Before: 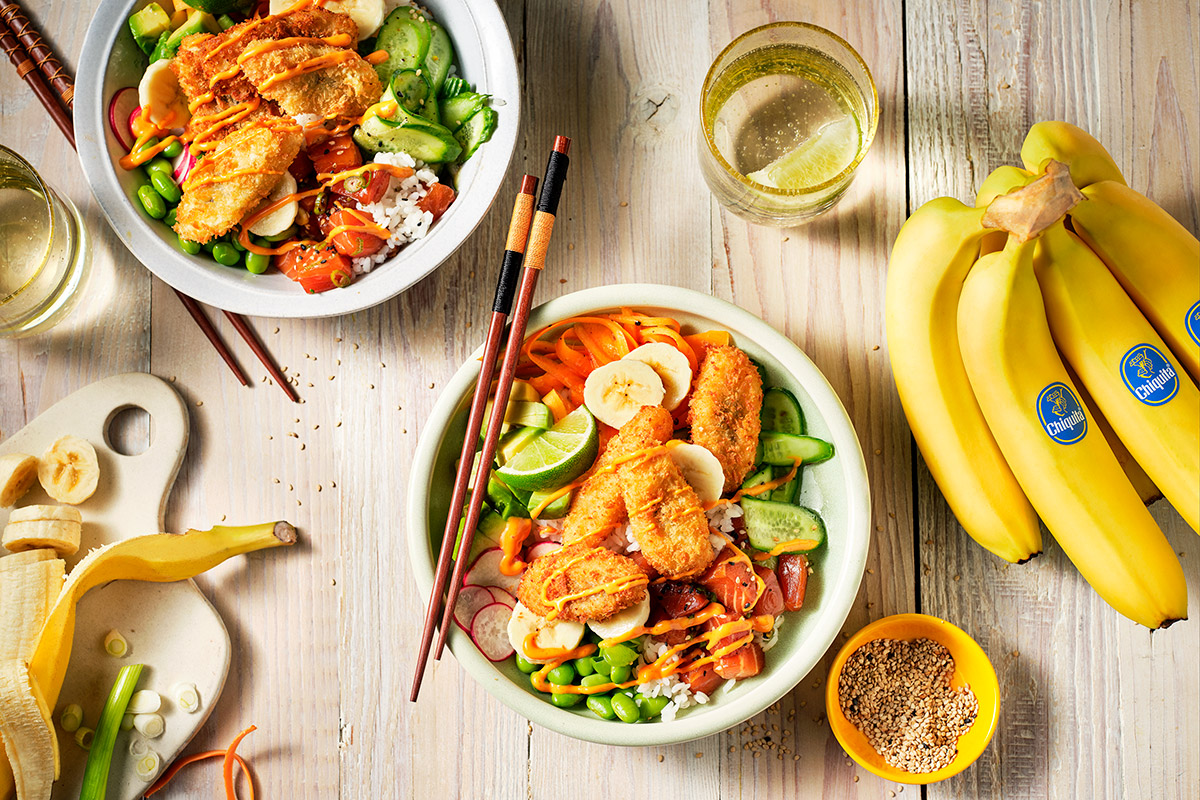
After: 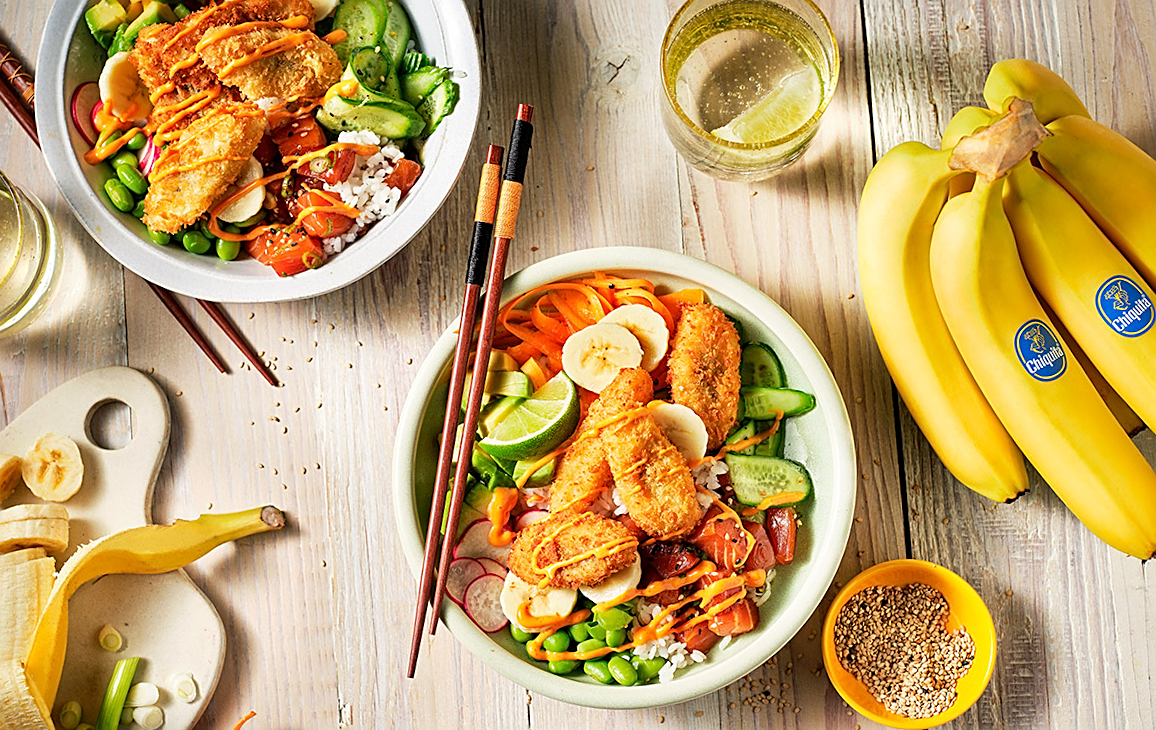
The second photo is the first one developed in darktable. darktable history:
sharpen: on, module defaults
rotate and perspective: rotation -3.52°, crop left 0.036, crop right 0.964, crop top 0.081, crop bottom 0.919
